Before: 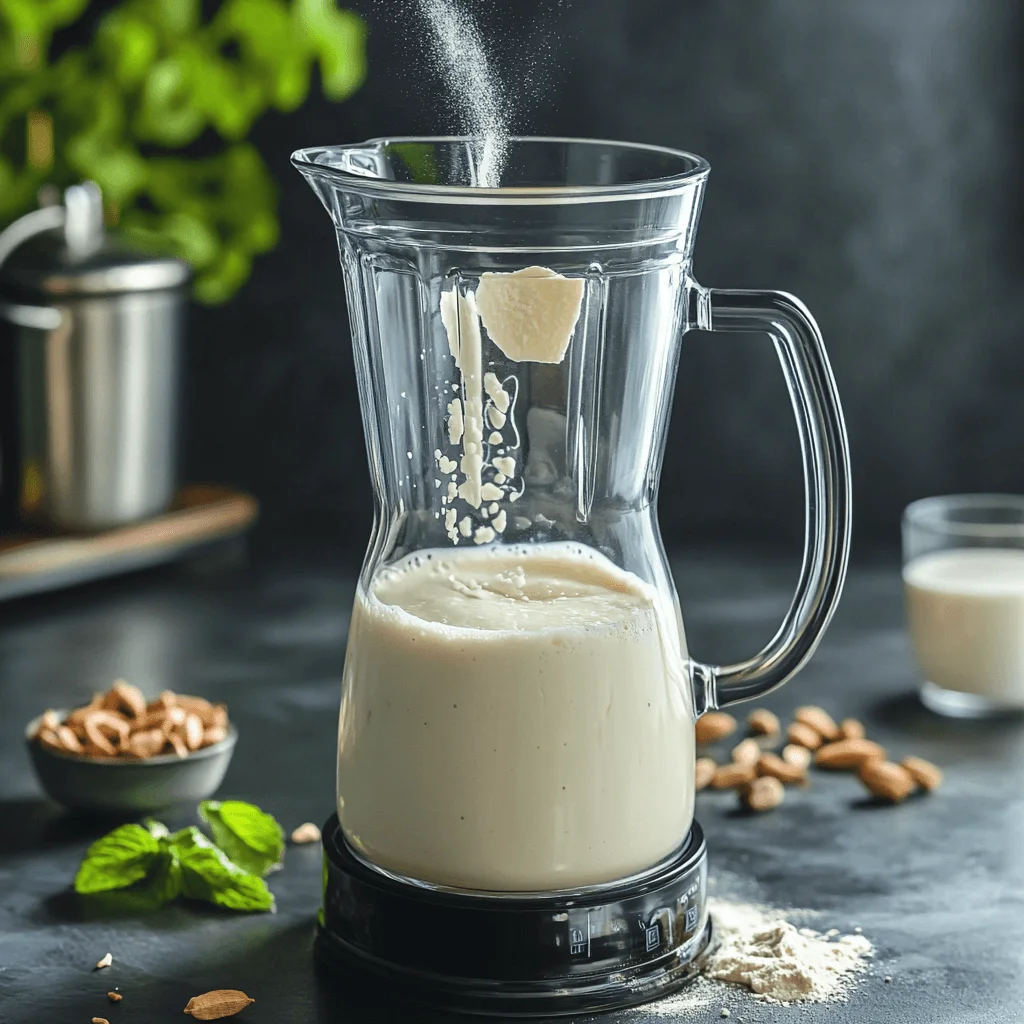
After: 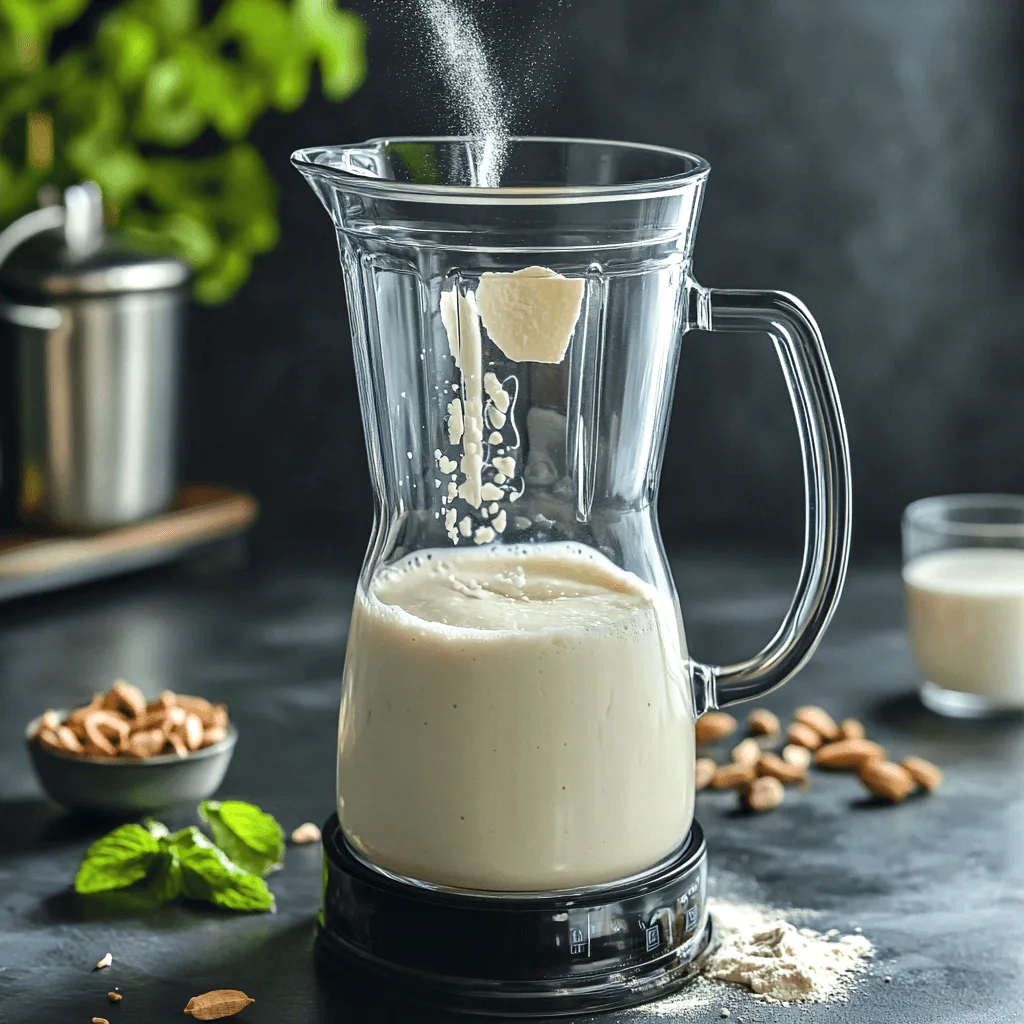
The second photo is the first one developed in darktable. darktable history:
contrast equalizer: y [[0.524 ×6], [0.512 ×6], [0.379 ×6], [0 ×6], [0 ×6]]
